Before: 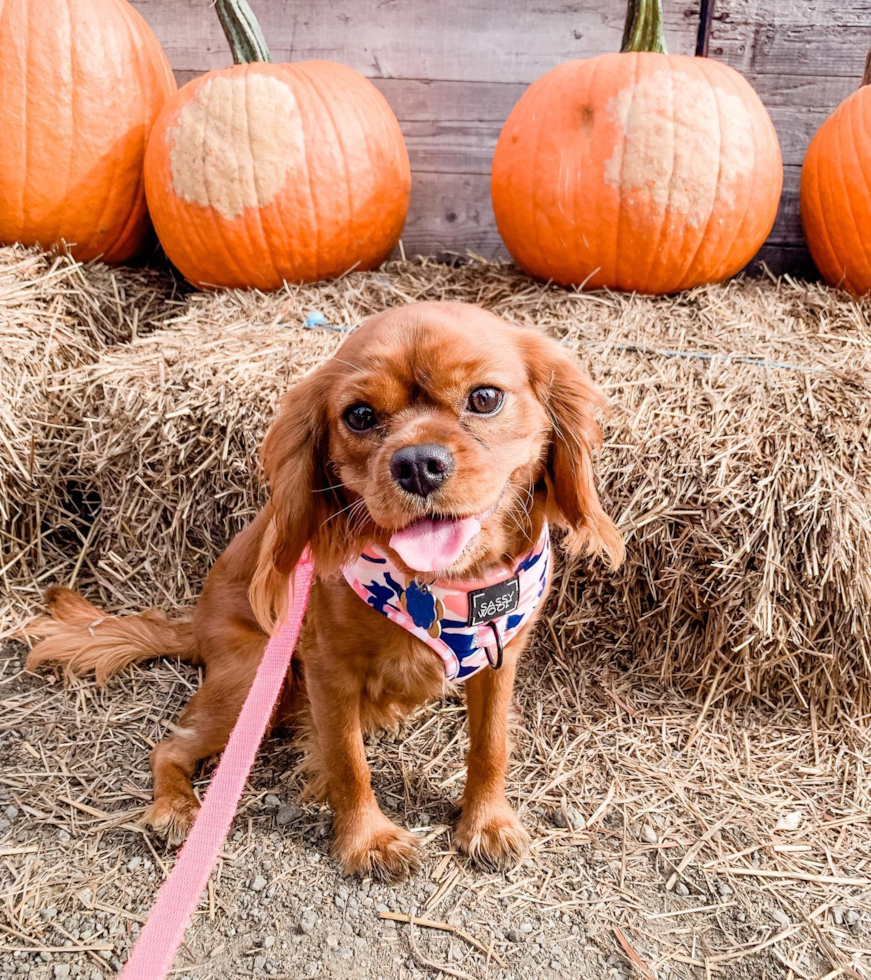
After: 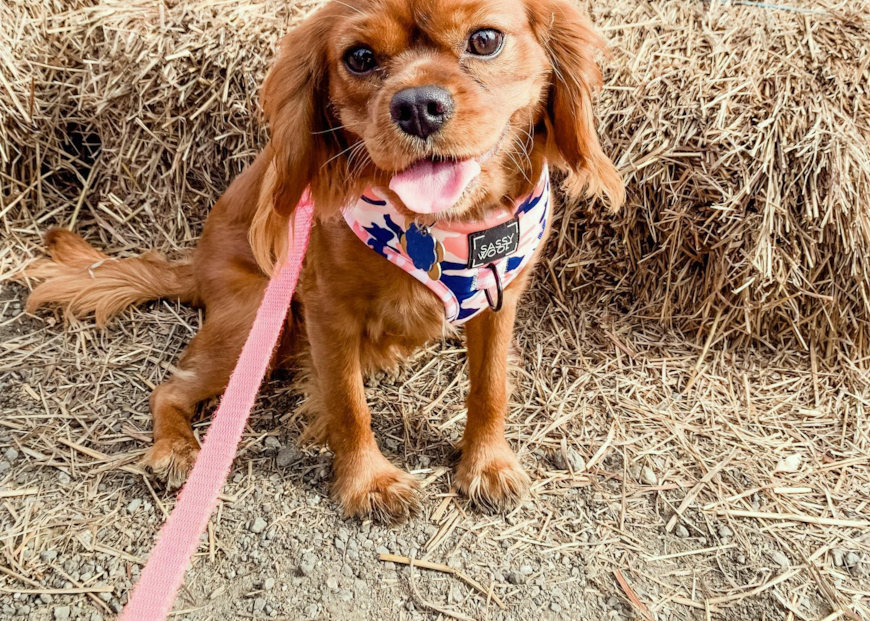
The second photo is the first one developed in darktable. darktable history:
crop and rotate: top 36.543%
color correction: highlights a* -4.77, highlights b* 5.06, saturation 0.969
